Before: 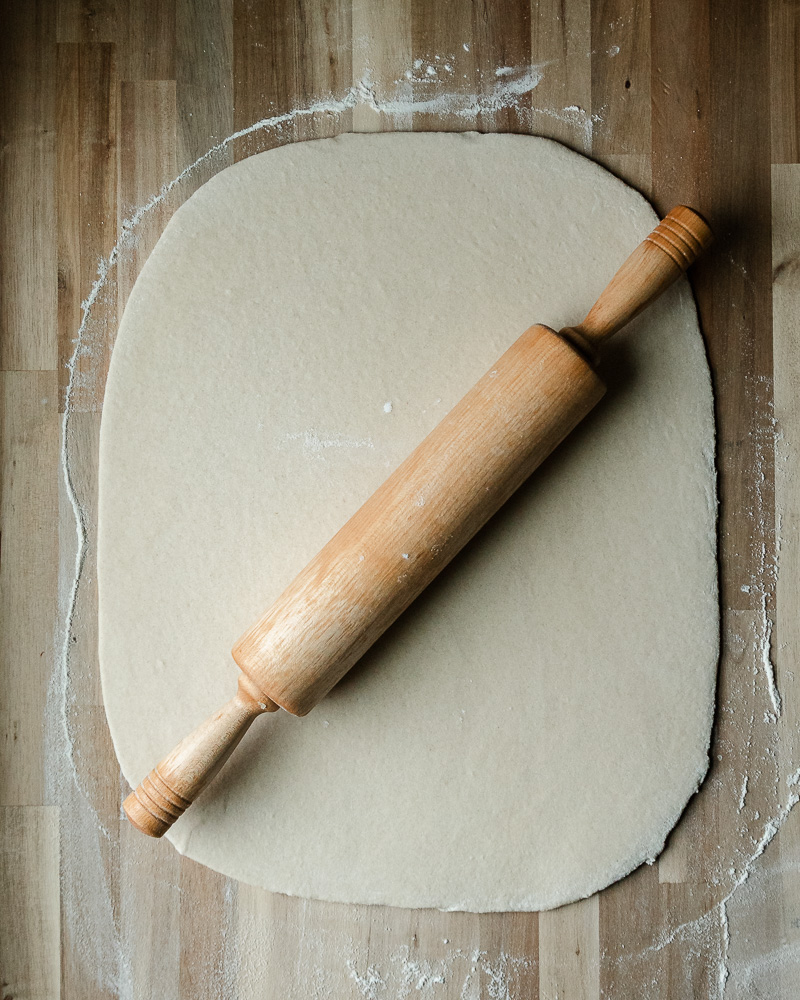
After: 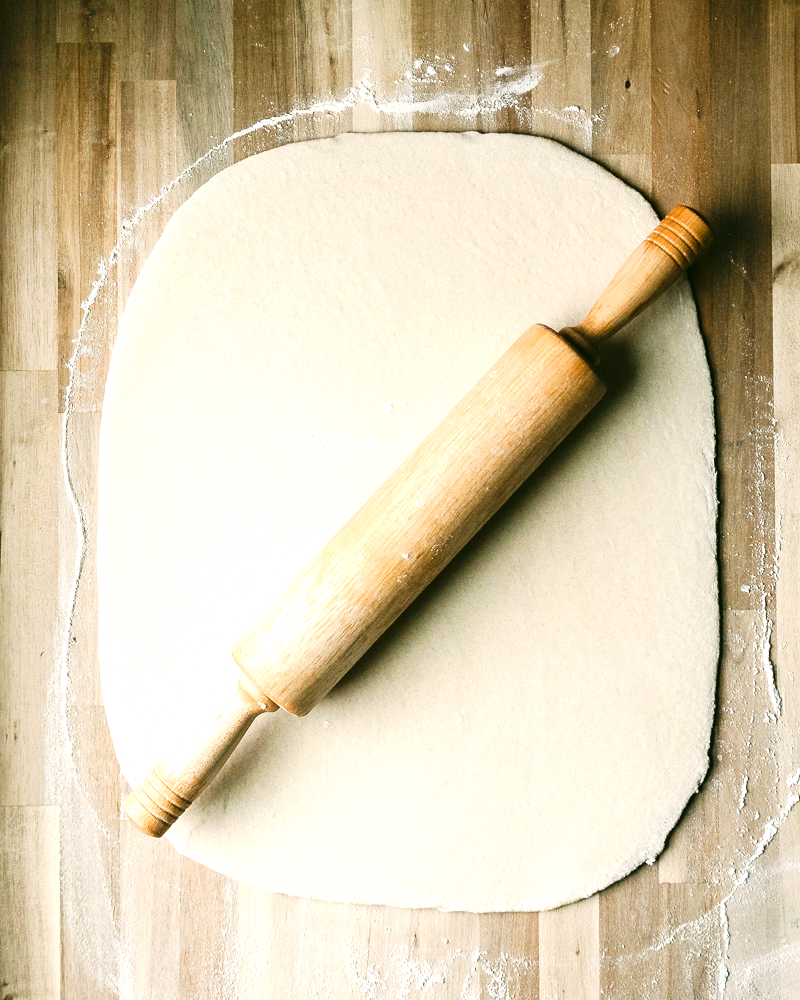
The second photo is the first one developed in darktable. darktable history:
exposure: black level correction 0, exposure 1.199 EV, compensate exposure bias true, compensate highlight preservation false
color correction: highlights a* 4.01, highlights b* 4.95, shadows a* -7.85, shadows b* 5.07
tone curve: curves: ch0 [(0, 0.025) (0.15, 0.143) (0.452, 0.486) (0.751, 0.788) (1, 0.961)]; ch1 [(0, 0) (0.416, 0.4) (0.476, 0.469) (0.497, 0.494) (0.546, 0.571) (0.566, 0.607) (0.62, 0.657) (1, 1)]; ch2 [(0, 0) (0.386, 0.397) (0.505, 0.498) (0.547, 0.546) (0.579, 0.58) (1, 1)], preserve colors none
